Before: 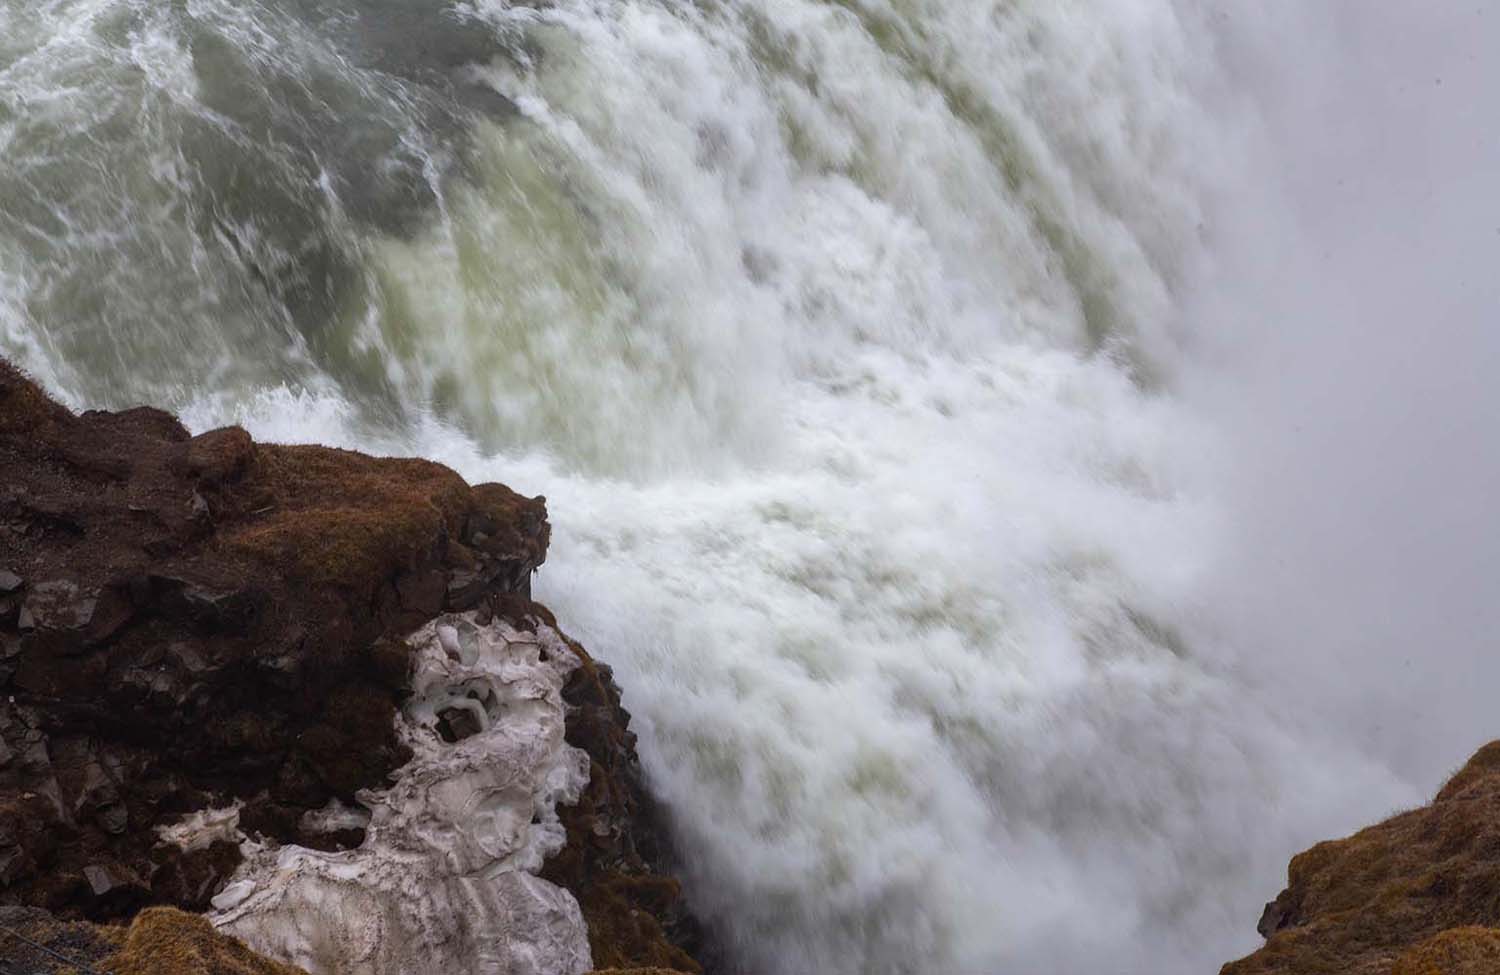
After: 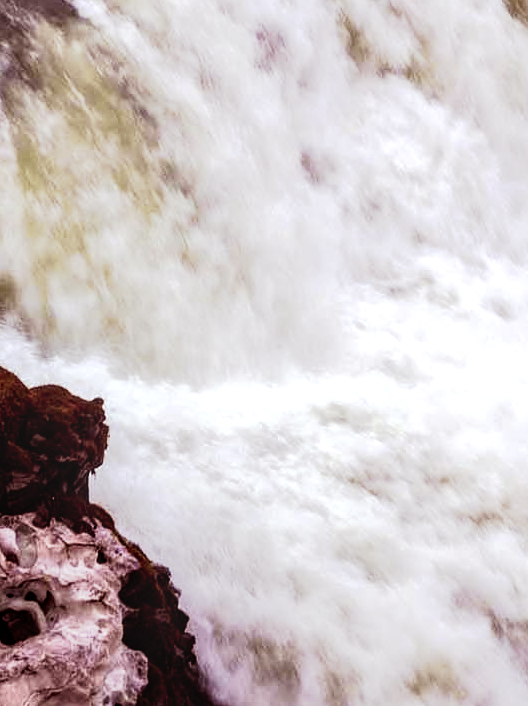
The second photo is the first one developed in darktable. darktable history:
crop and rotate: left 29.476%, top 10.214%, right 35.32%, bottom 17.333%
tone curve: curves: ch0 [(0, 0) (0.003, 0.001) (0.011, 0.001) (0.025, 0.001) (0.044, 0.001) (0.069, 0.003) (0.1, 0.007) (0.136, 0.013) (0.177, 0.032) (0.224, 0.083) (0.277, 0.157) (0.335, 0.237) (0.399, 0.334) (0.468, 0.446) (0.543, 0.562) (0.623, 0.683) (0.709, 0.801) (0.801, 0.869) (0.898, 0.918) (1, 1)], preserve colors none
tone equalizer: -8 EV -0.417 EV, -7 EV -0.389 EV, -6 EV -0.333 EV, -5 EV -0.222 EV, -3 EV 0.222 EV, -2 EV 0.333 EV, -1 EV 0.389 EV, +0 EV 0.417 EV, edges refinement/feathering 500, mask exposure compensation -1.57 EV, preserve details no
rgb levels: mode RGB, independent channels, levels [[0, 0.474, 1], [0, 0.5, 1], [0, 0.5, 1]]
local contrast: on, module defaults
